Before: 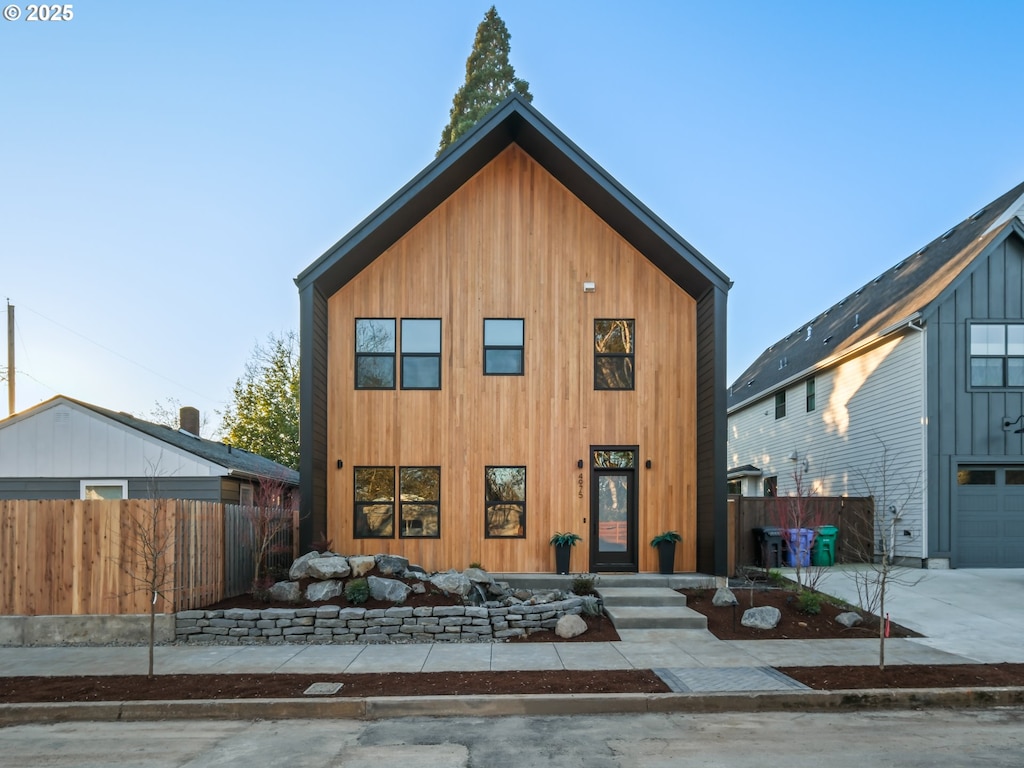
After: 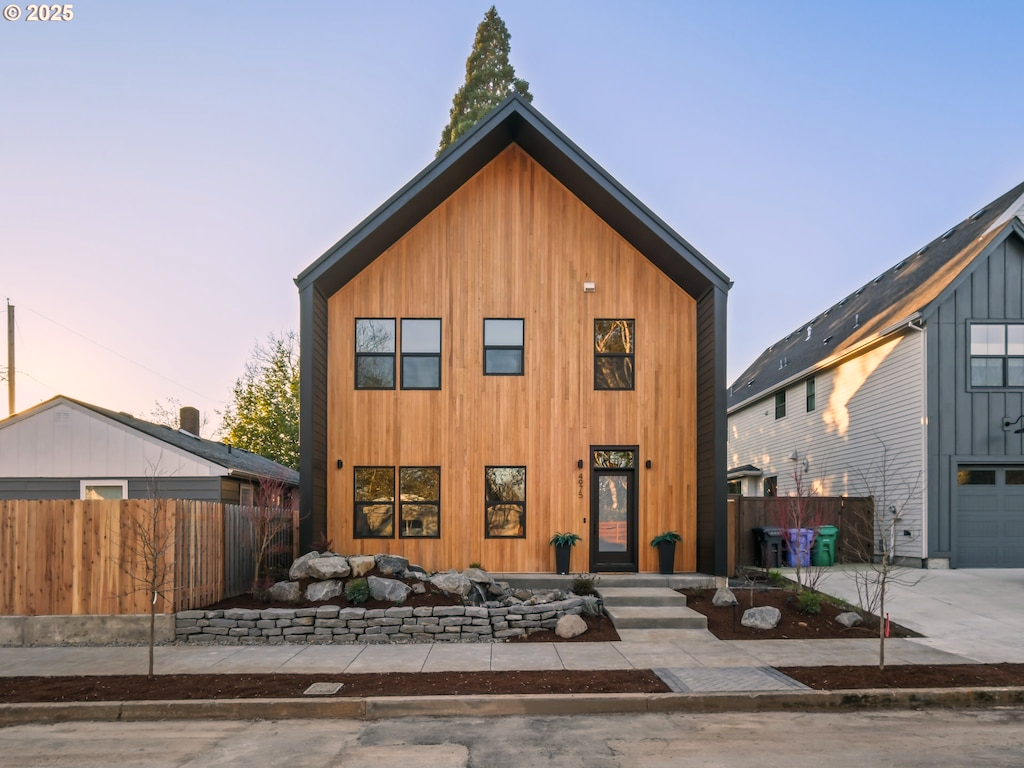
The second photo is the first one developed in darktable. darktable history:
color correction: highlights a* 11.33, highlights b* 11.99
